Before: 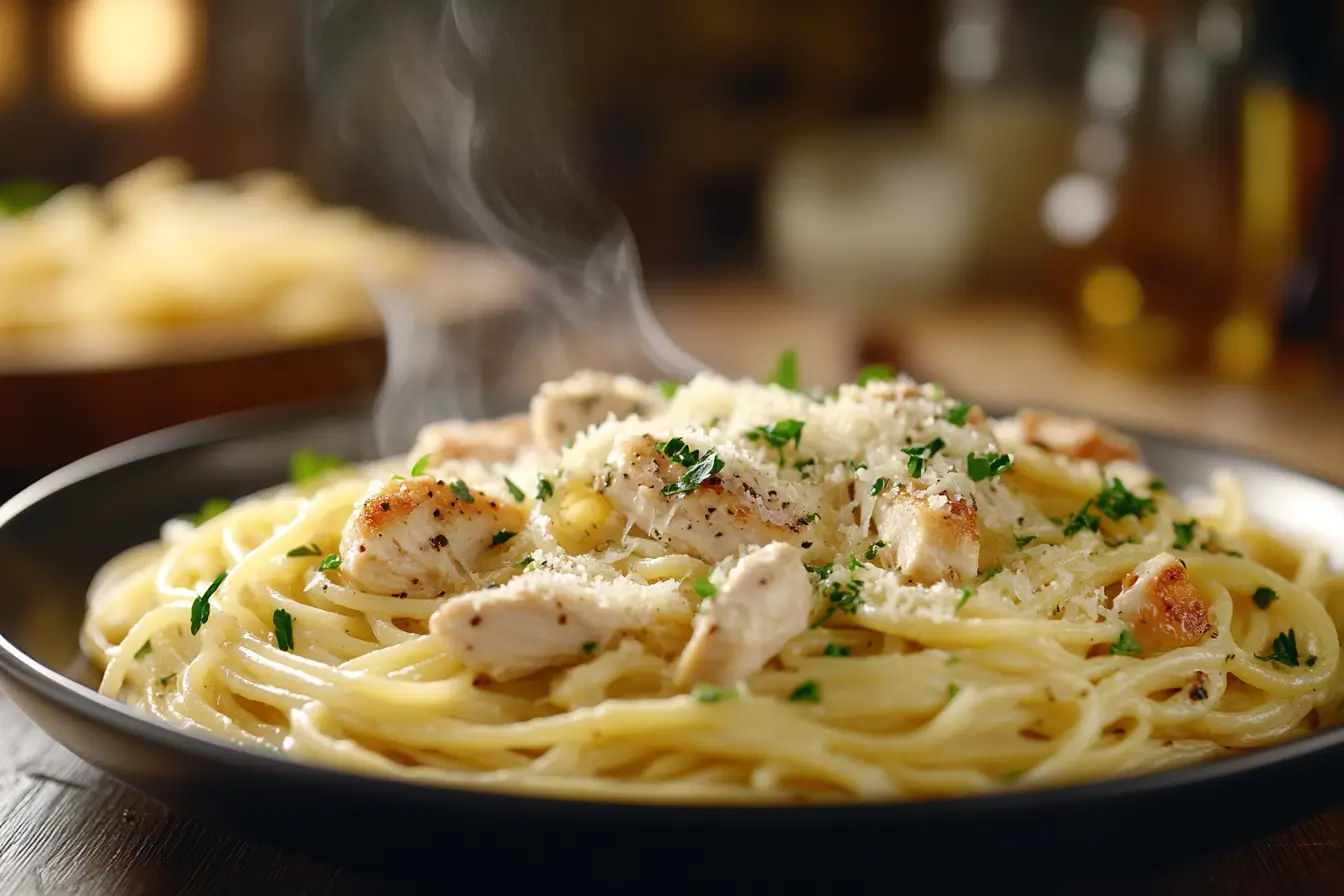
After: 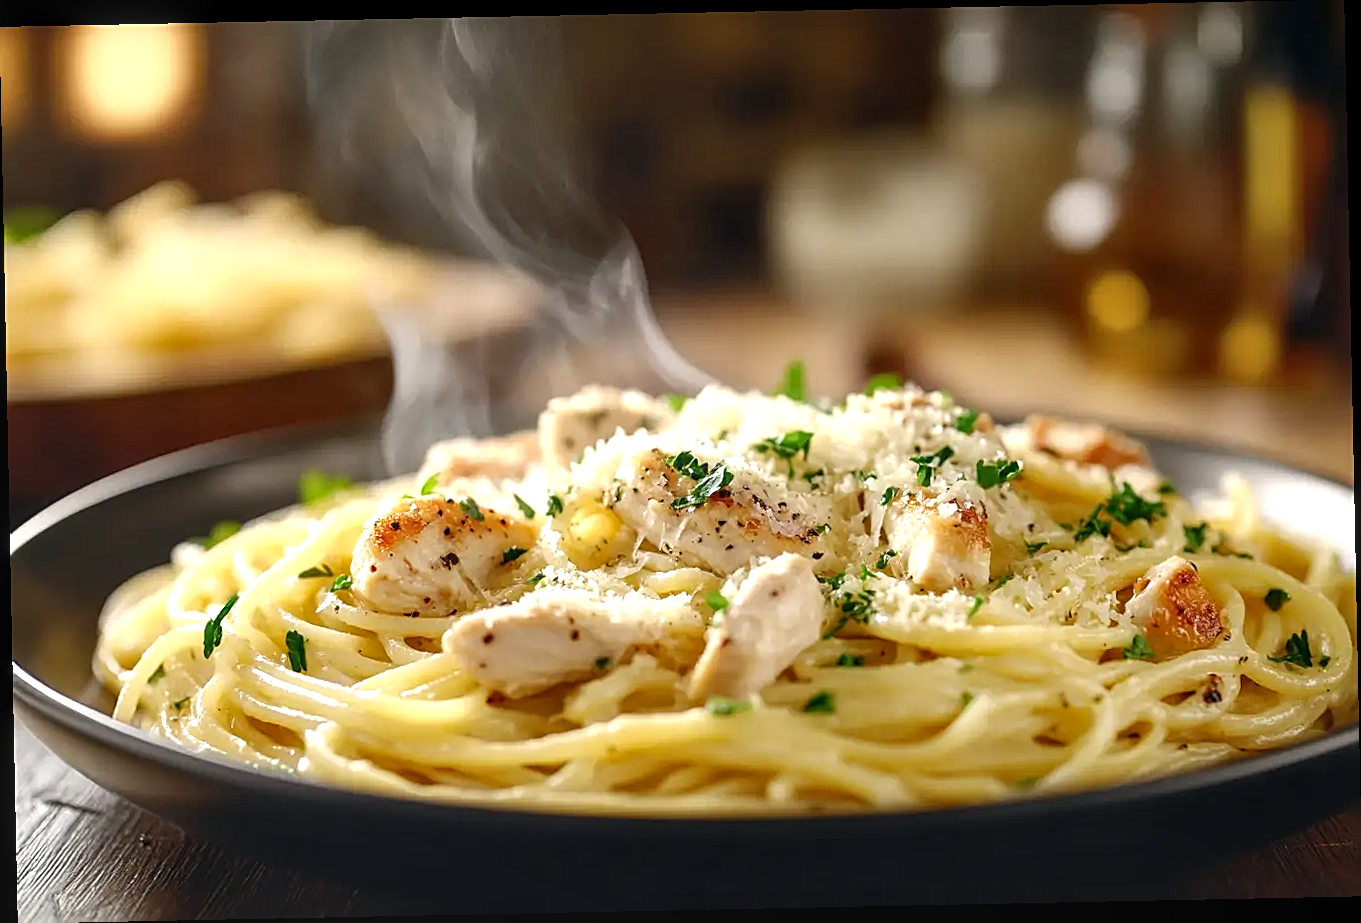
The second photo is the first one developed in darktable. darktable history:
local contrast: on, module defaults
exposure: exposure 0.485 EV, compensate highlight preservation false
tone curve: curves: ch0 [(0, 0) (0.003, 0.003) (0.011, 0.011) (0.025, 0.025) (0.044, 0.044) (0.069, 0.069) (0.1, 0.099) (0.136, 0.135) (0.177, 0.176) (0.224, 0.223) (0.277, 0.275) (0.335, 0.333) (0.399, 0.396) (0.468, 0.465) (0.543, 0.546) (0.623, 0.625) (0.709, 0.711) (0.801, 0.802) (0.898, 0.898) (1, 1)], preserve colors none
rotate and perspective: rotation -1.17°, automatic cropping off
sharpen: on, module defaults
